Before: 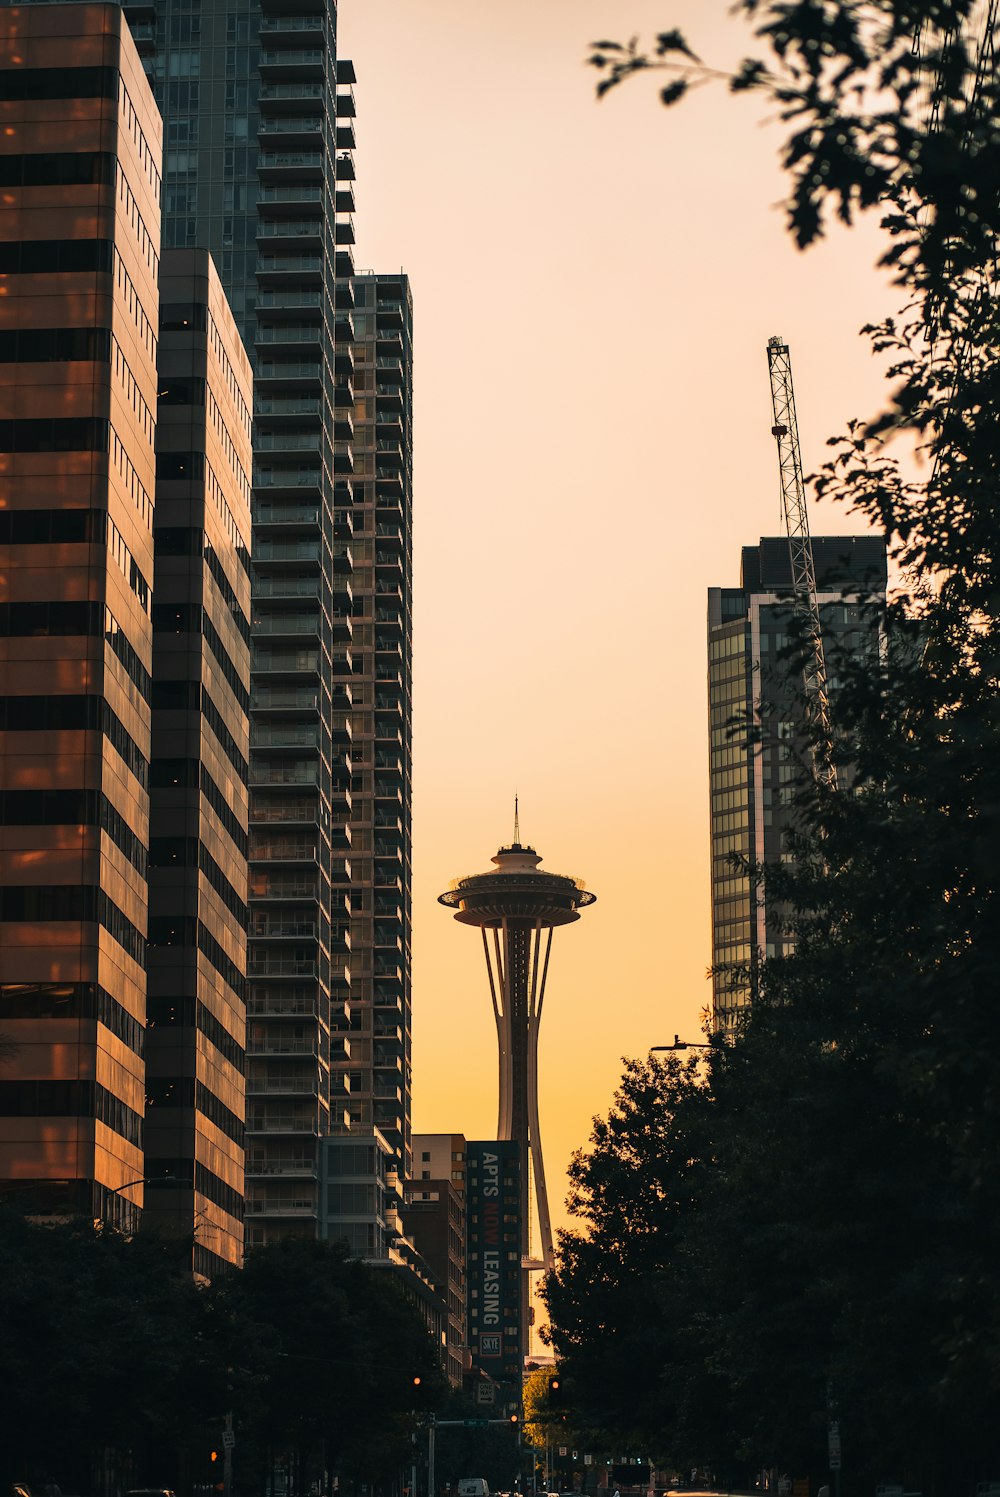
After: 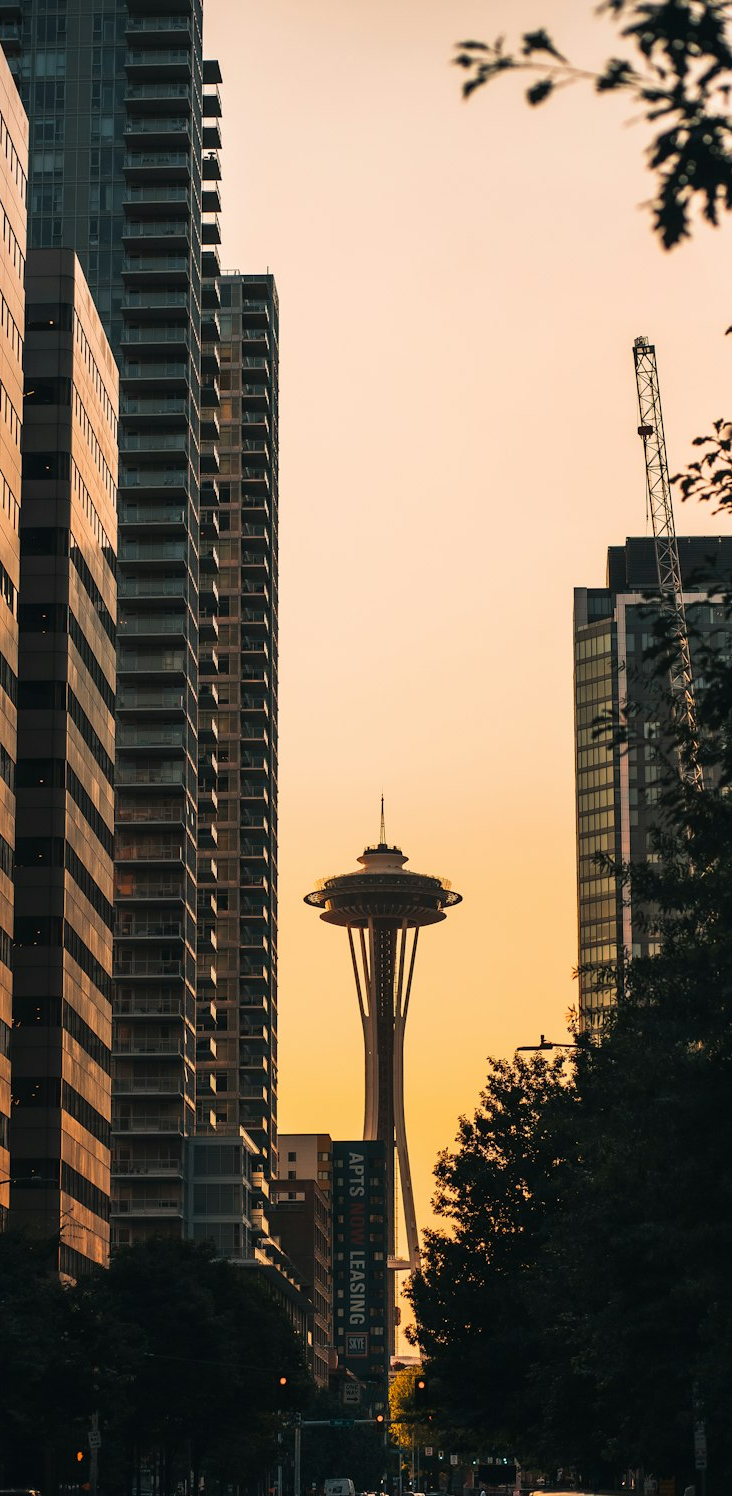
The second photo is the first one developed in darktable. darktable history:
crop: left 13.401%, top 0%, right 13.364%
